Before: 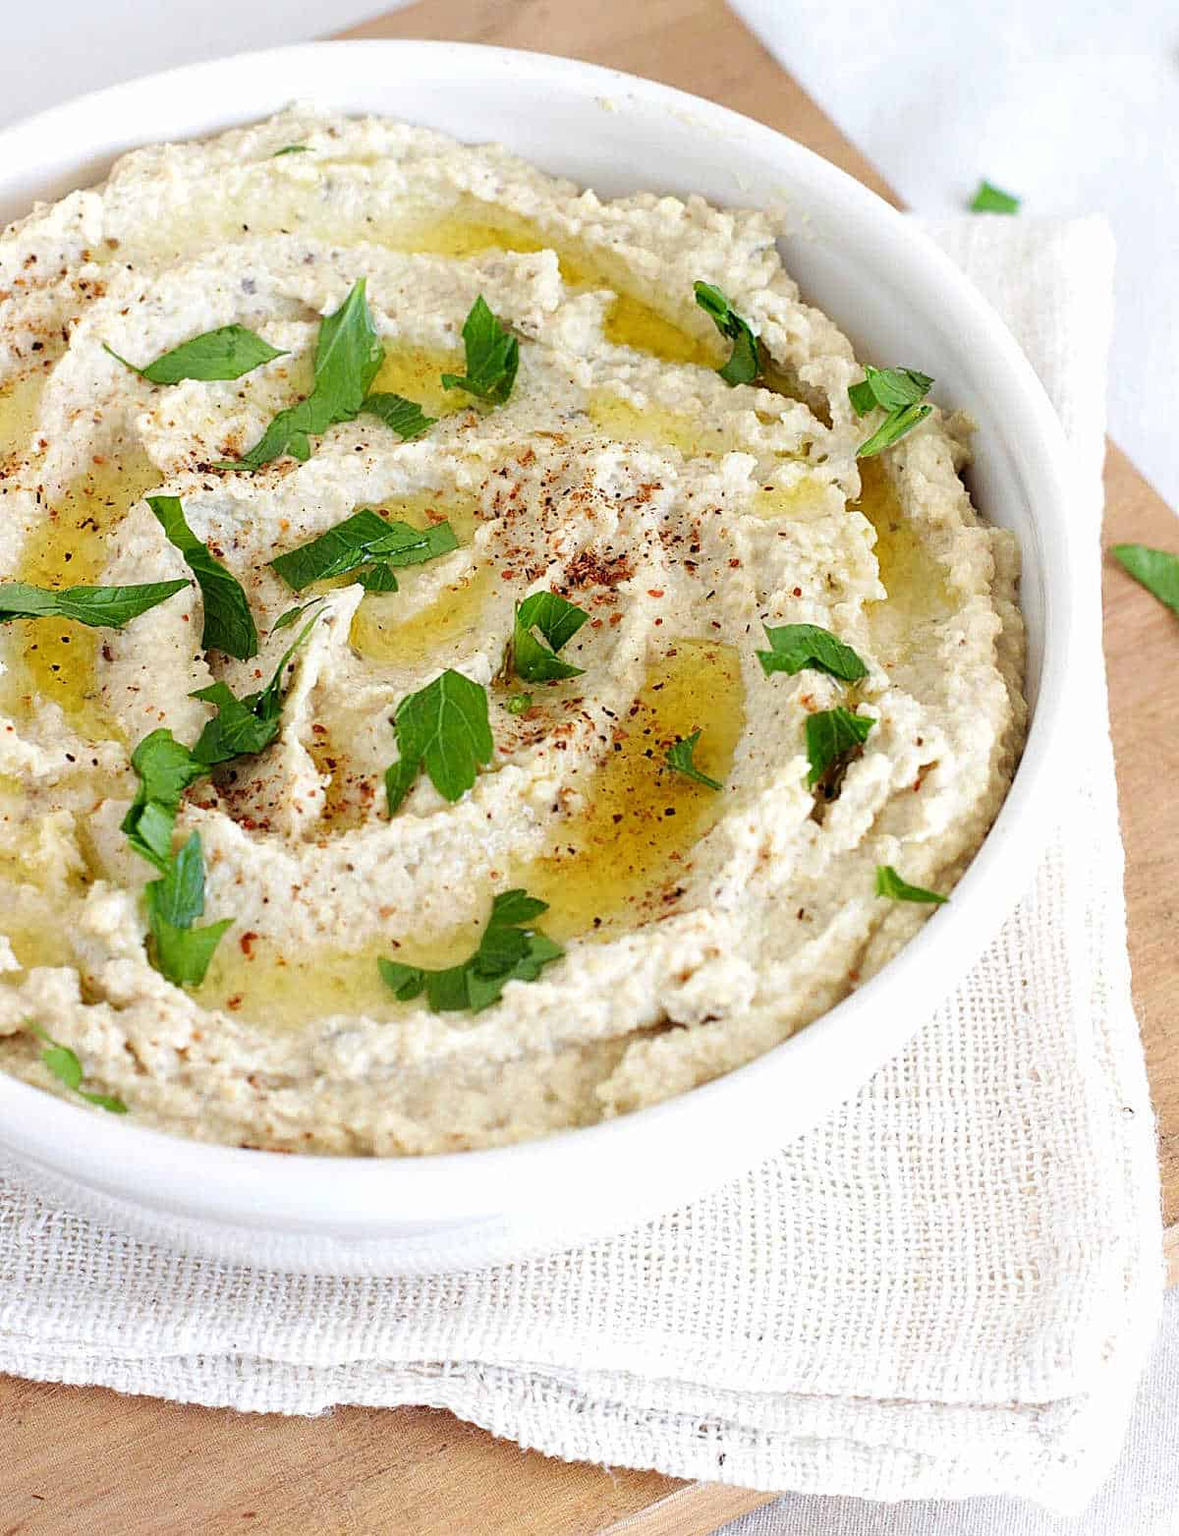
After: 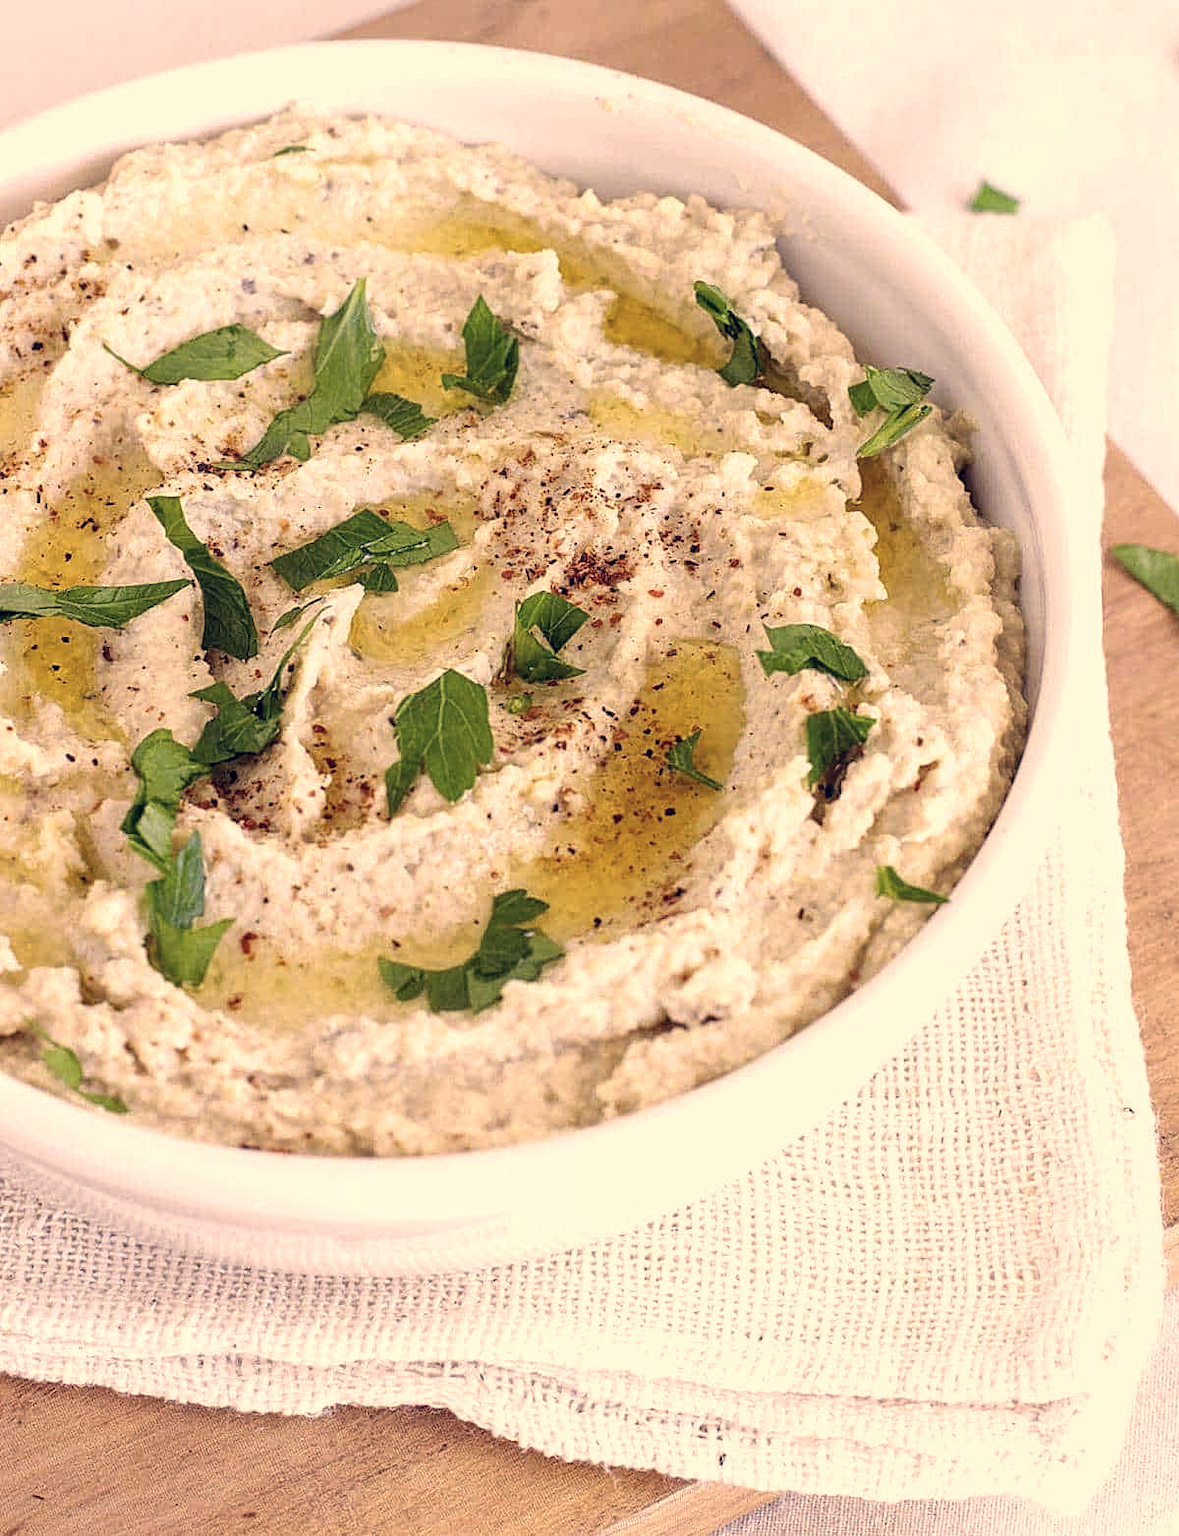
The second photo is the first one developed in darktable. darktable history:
color correction: highlights a* 19.59, highlights b* 27.33, shadows a* 3.32, shadows b* -17.22, saturation 0.733
local contrast: on, module defaults
